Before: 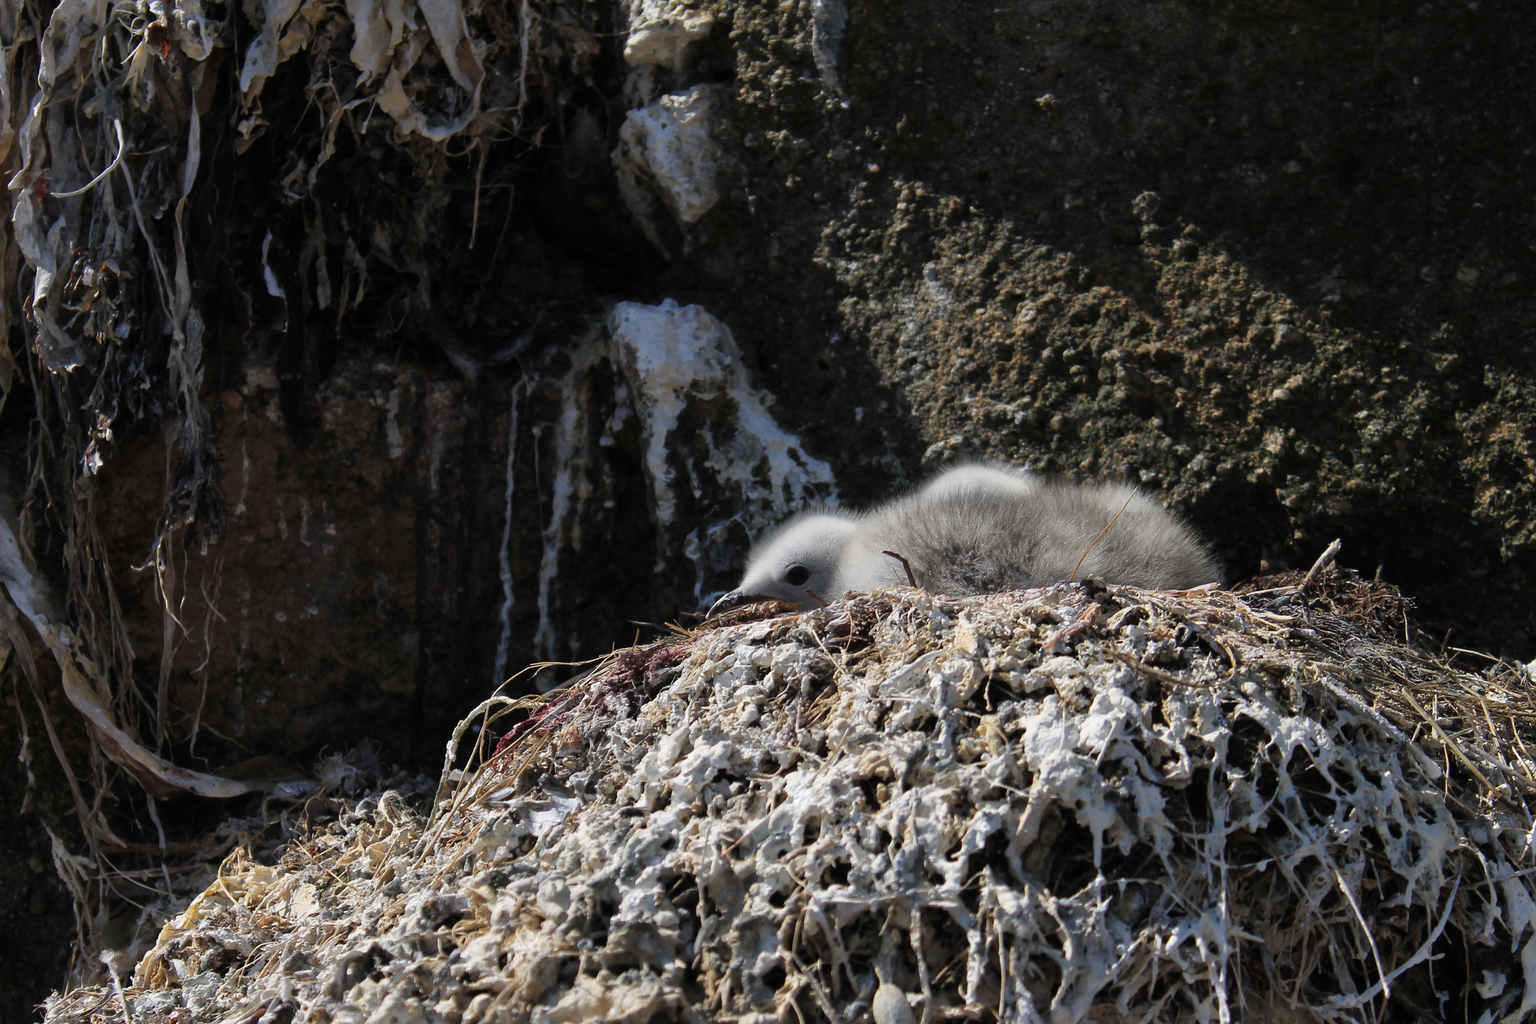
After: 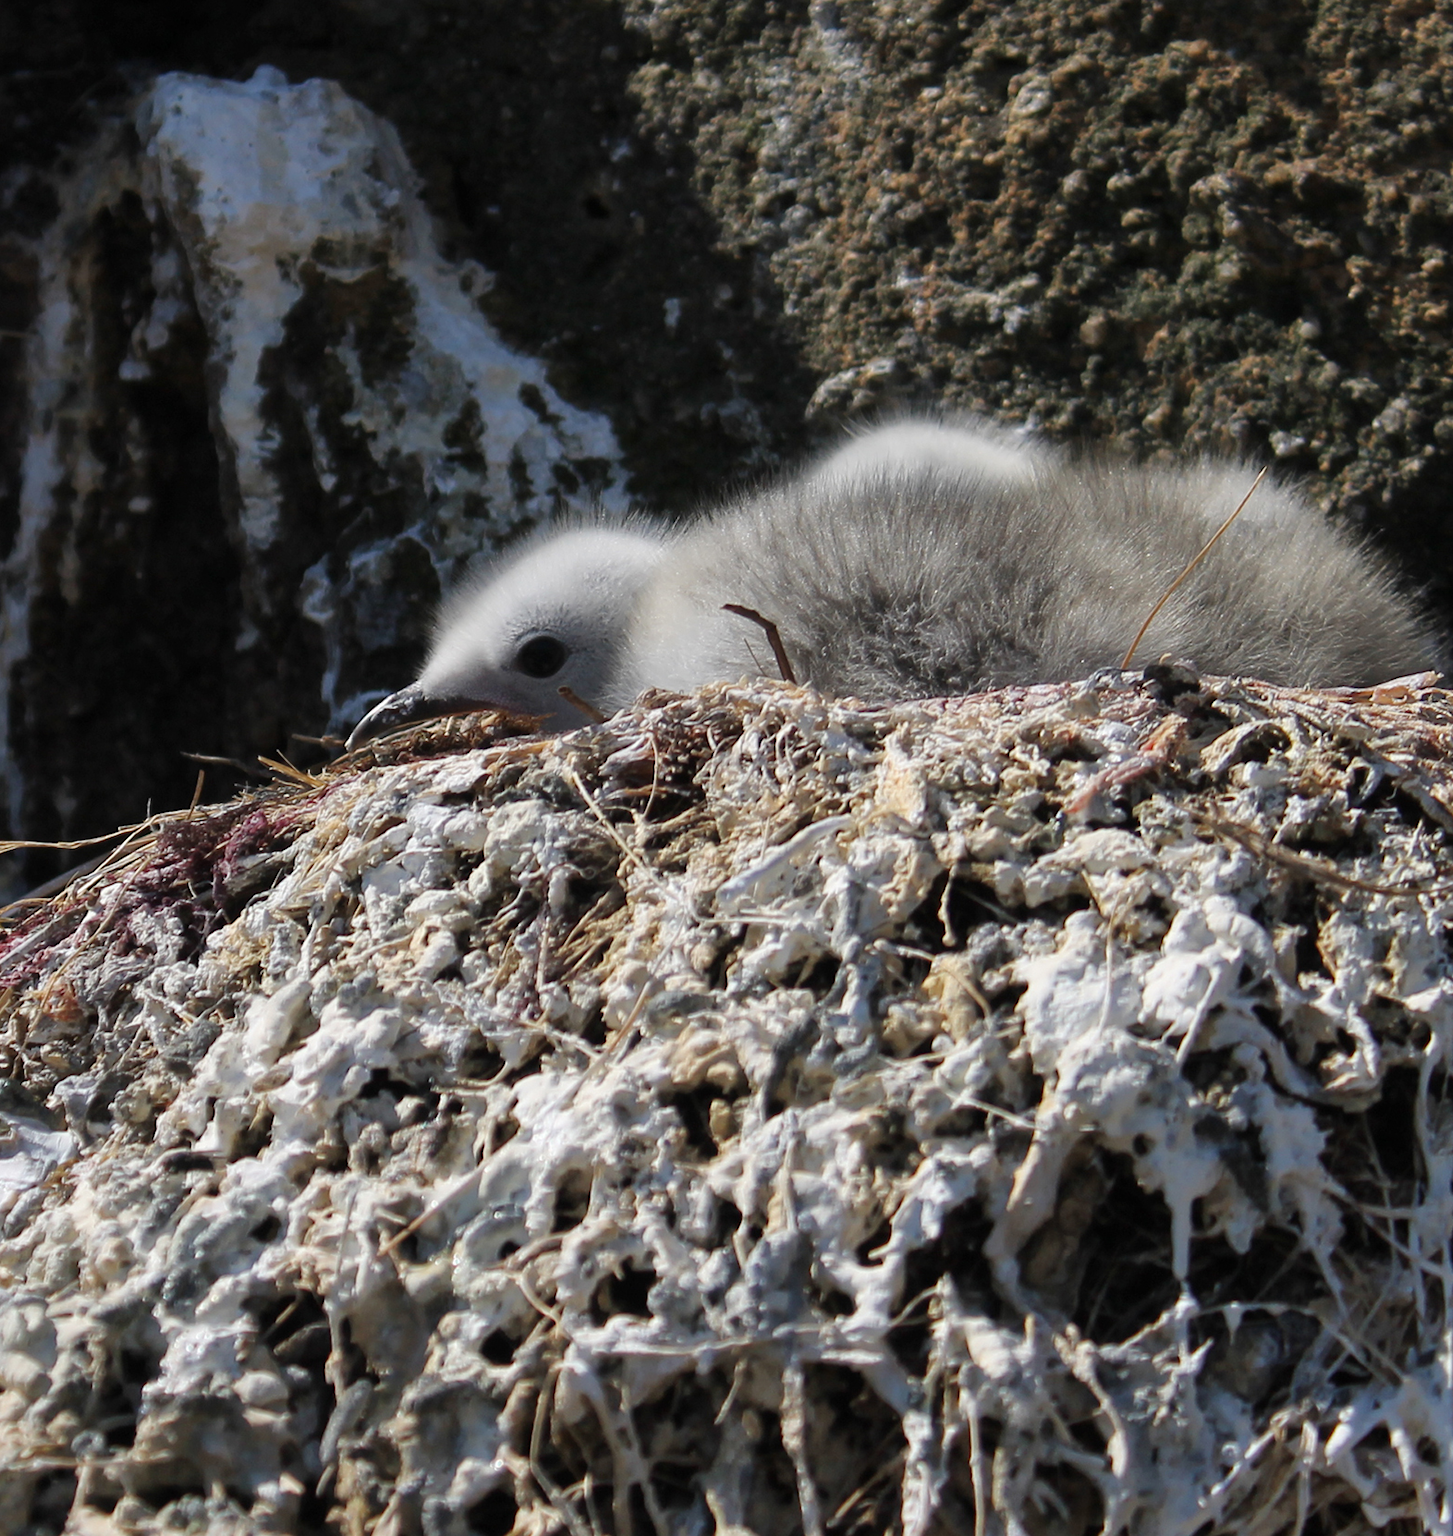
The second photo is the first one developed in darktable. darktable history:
crop: left 35.404%, top 26.154%, right 20.172%, bottom 3.445%
